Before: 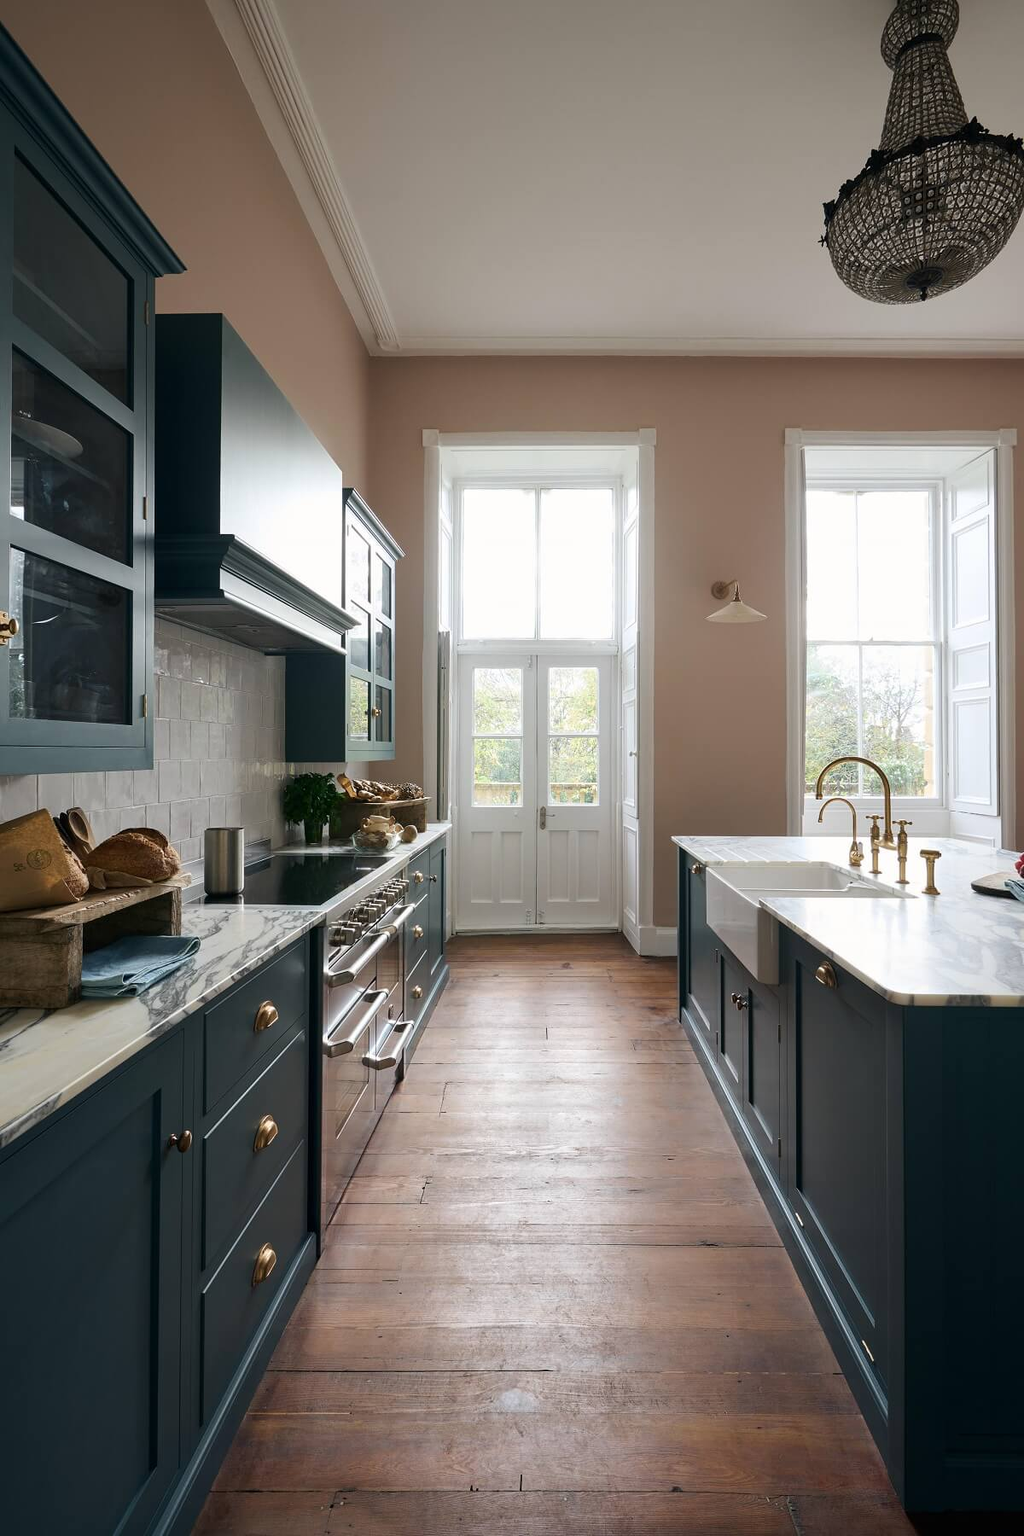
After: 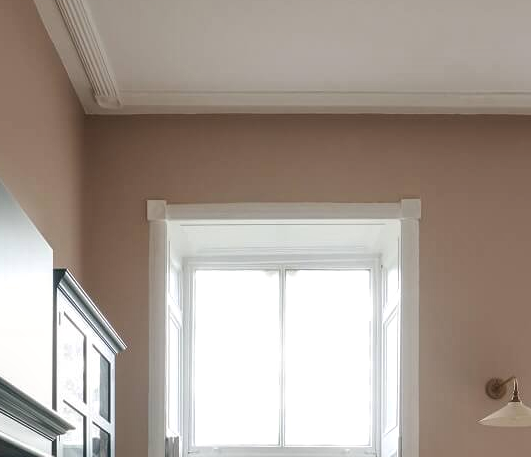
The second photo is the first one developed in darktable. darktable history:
tone equalizer: edges refinement/feathering 500, mask exposure compensation -1.57 EV, preserve details no
local contrast: on, module defaults
crop: left 29.041%, top 16.841%, right 26.659%, bottom 57.746%
